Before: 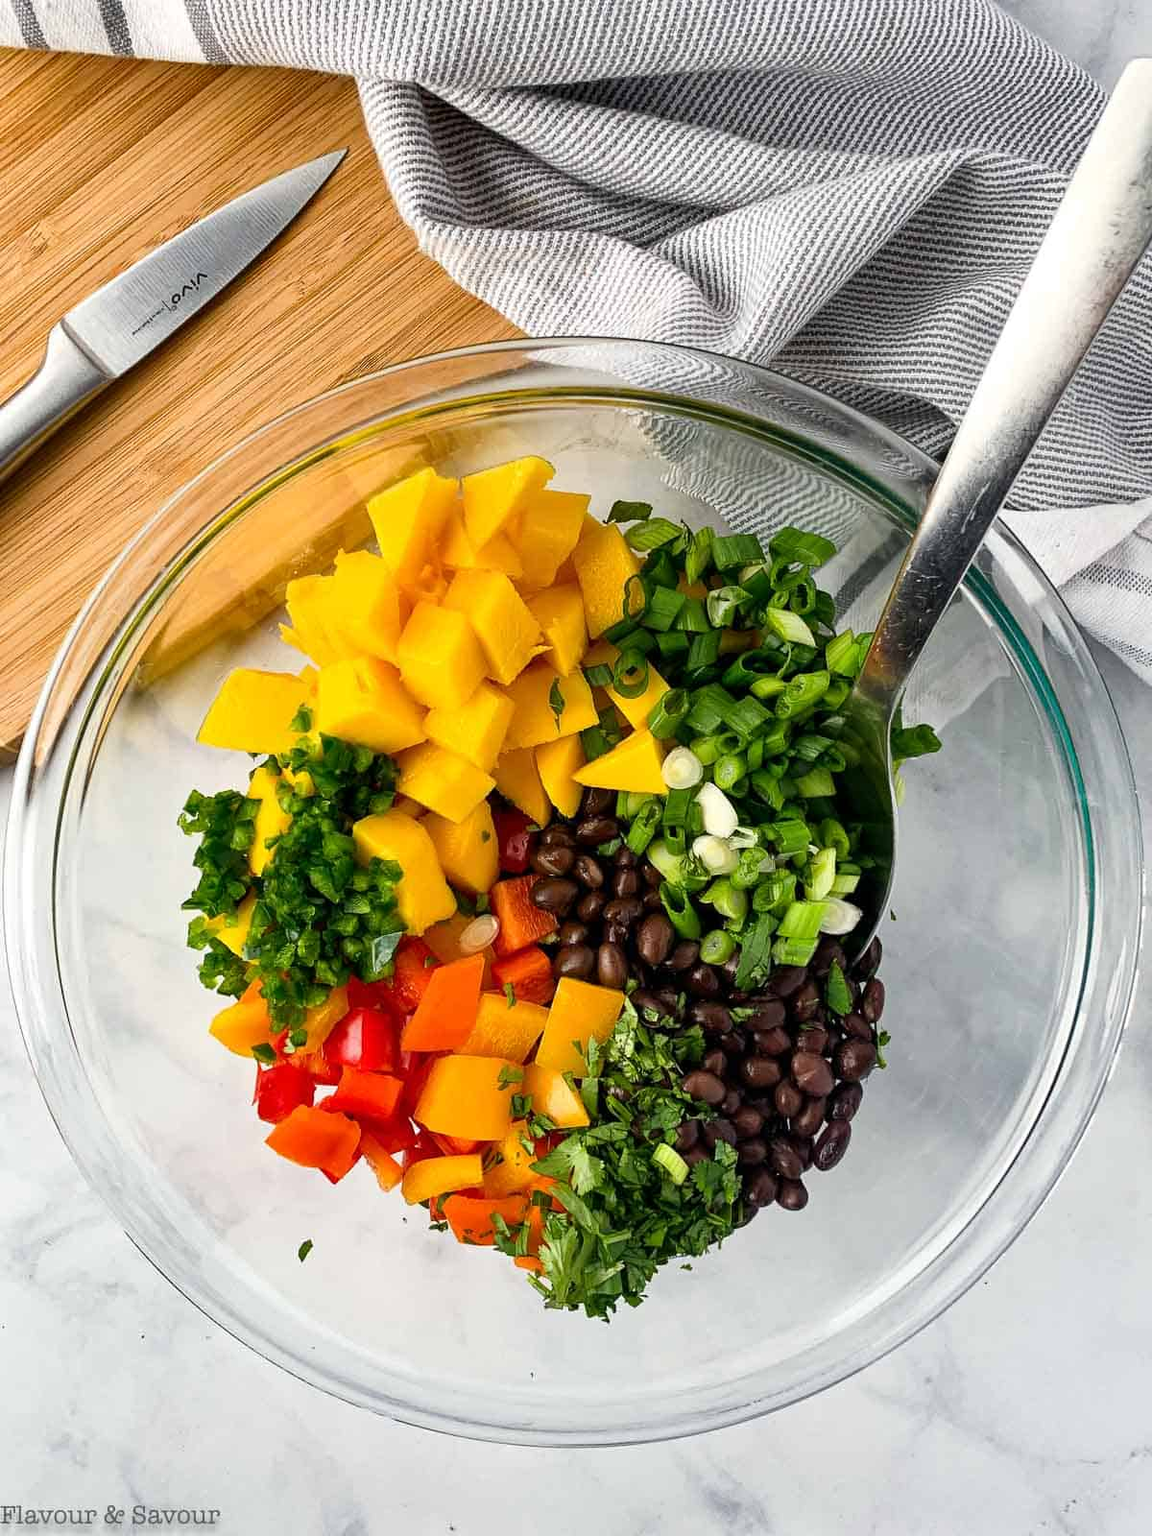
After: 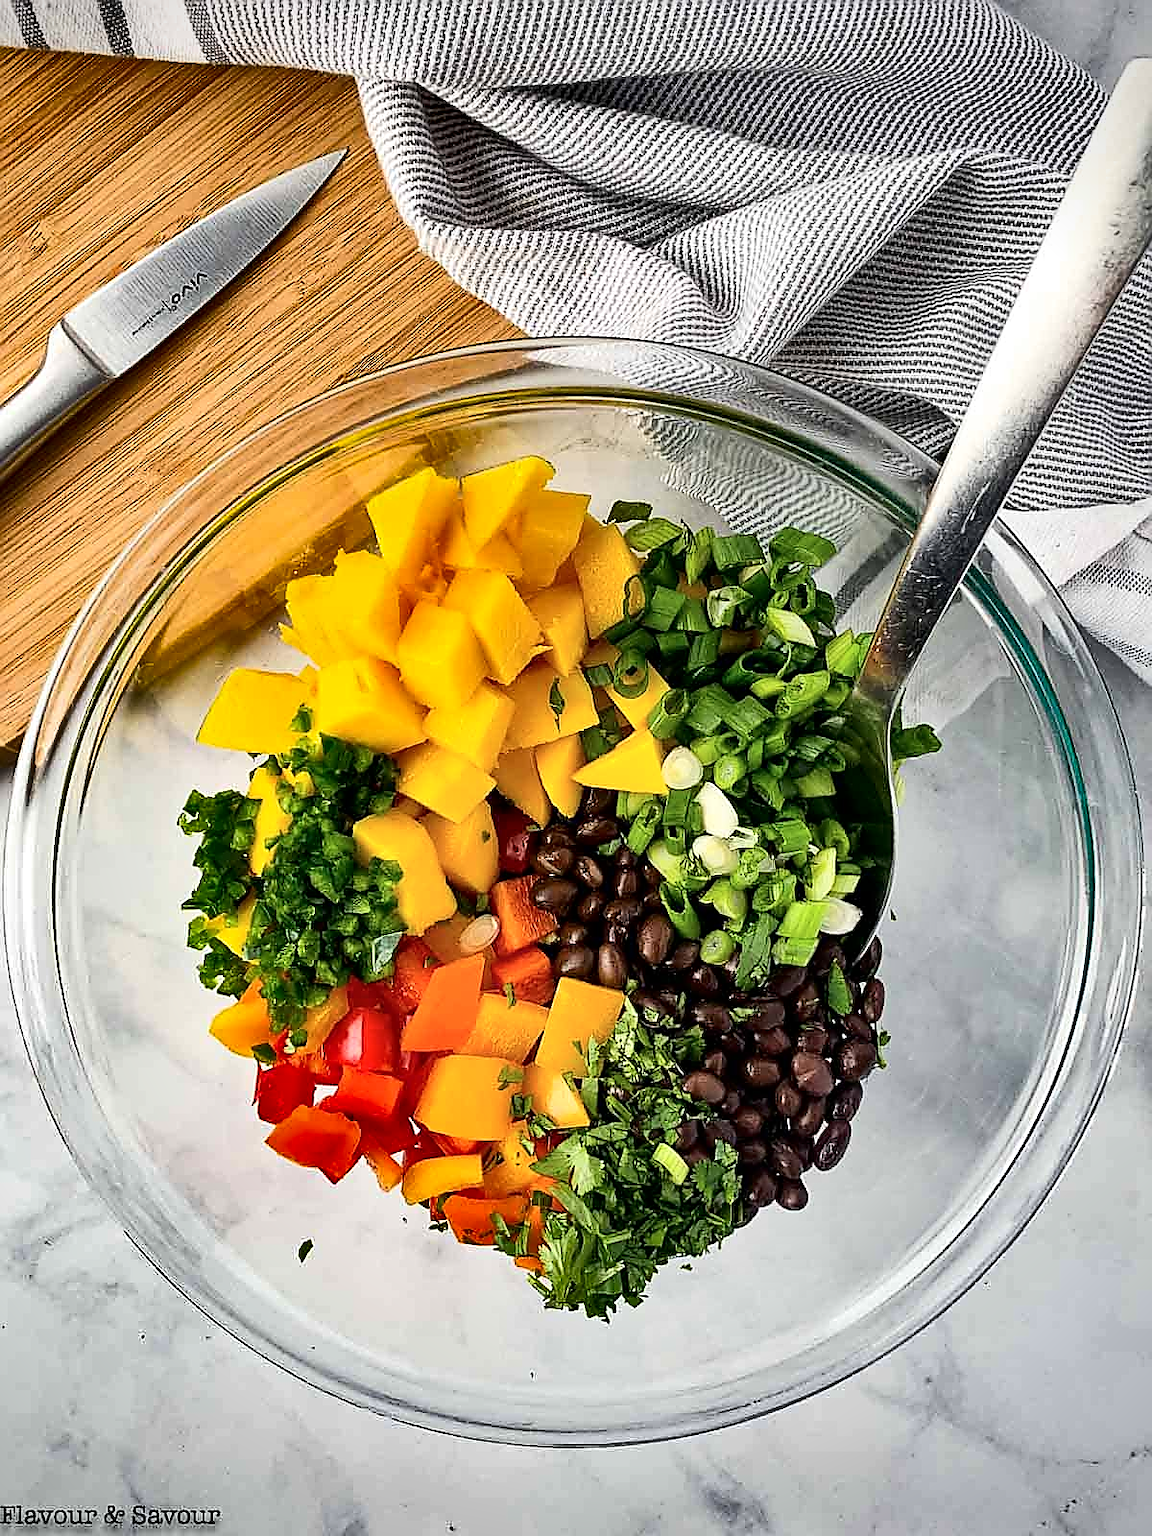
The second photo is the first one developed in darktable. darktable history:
vignetting: fall-off start 91.12%, saturation -0.022
tone curve: curves: ch0 [(0, 0) (0.004, 0.001) (0.133, 0.112) (0.325, 0.362) (0.832, 0.893) (1, 1)], color space Lab, independent channels, preserve colors none
sharpen: radius 1.401, amount 1.239, threshold 0.686
shadows and highlights: radius 106.16, shadows 45.87, highlights -67.27, low approximation 0.01, soften with gaussian
